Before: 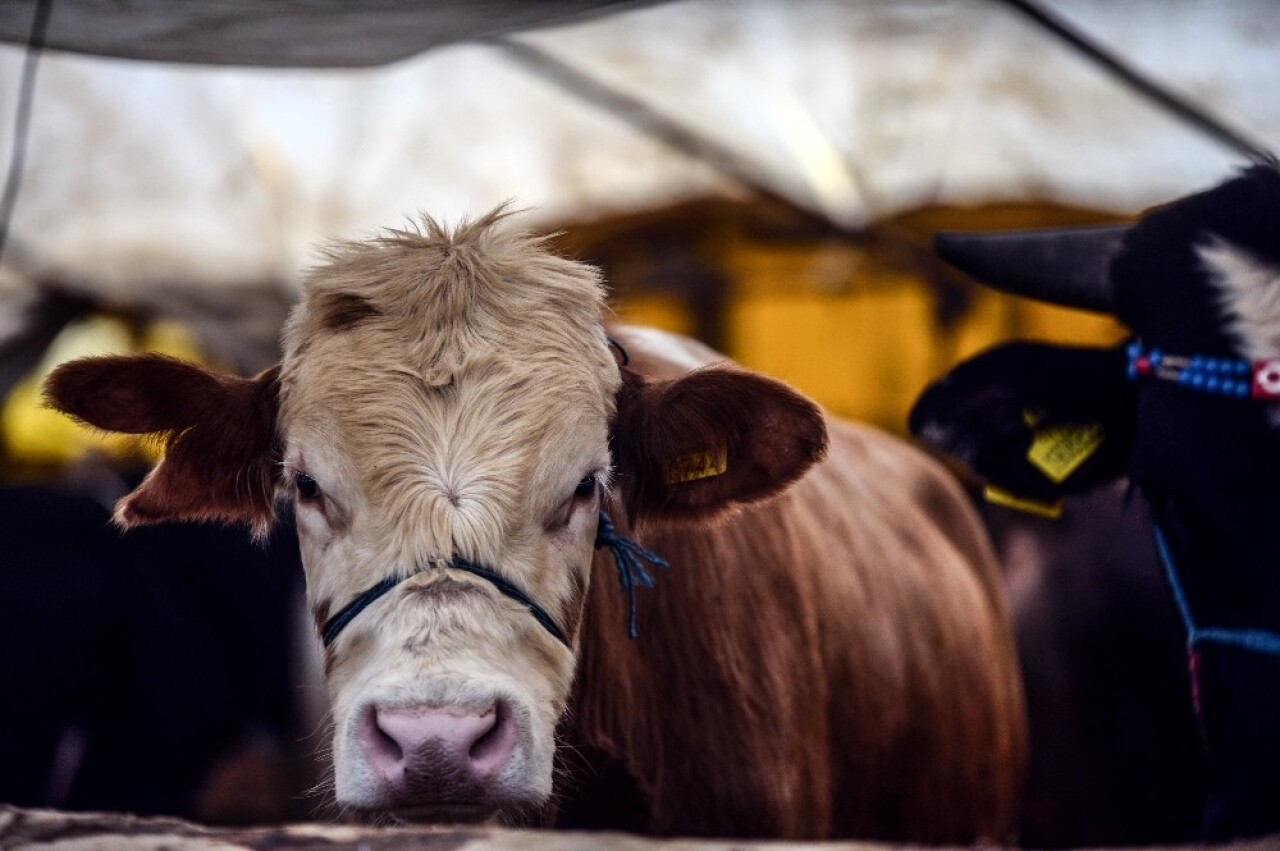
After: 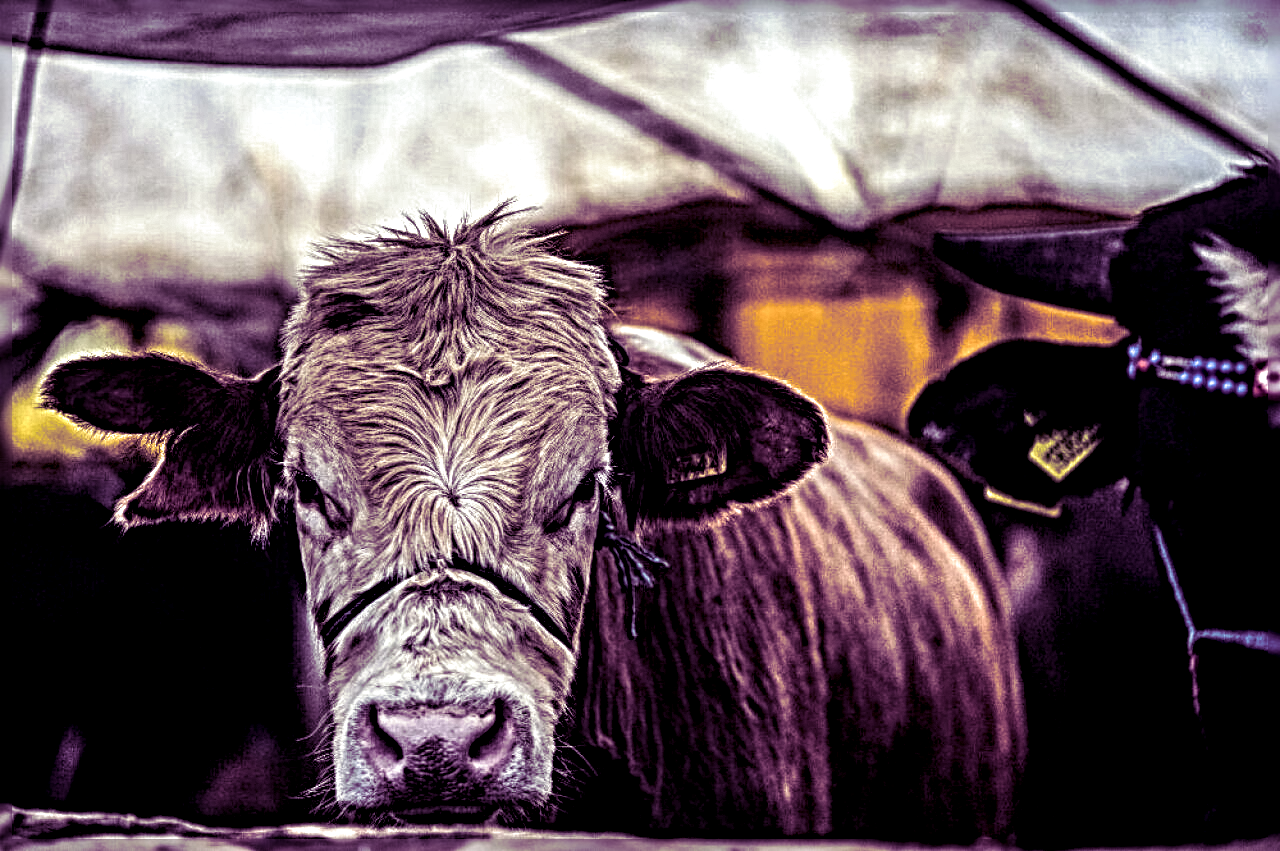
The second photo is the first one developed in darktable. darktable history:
split-toning: shadows › hue 277.2°, shadows › saturation 0.74
local contrast: highlights 12%, shadows 38%, detail 183%, midtone range 0.471
sharpen: radius 6.3, amount 1.8, threshold 0
